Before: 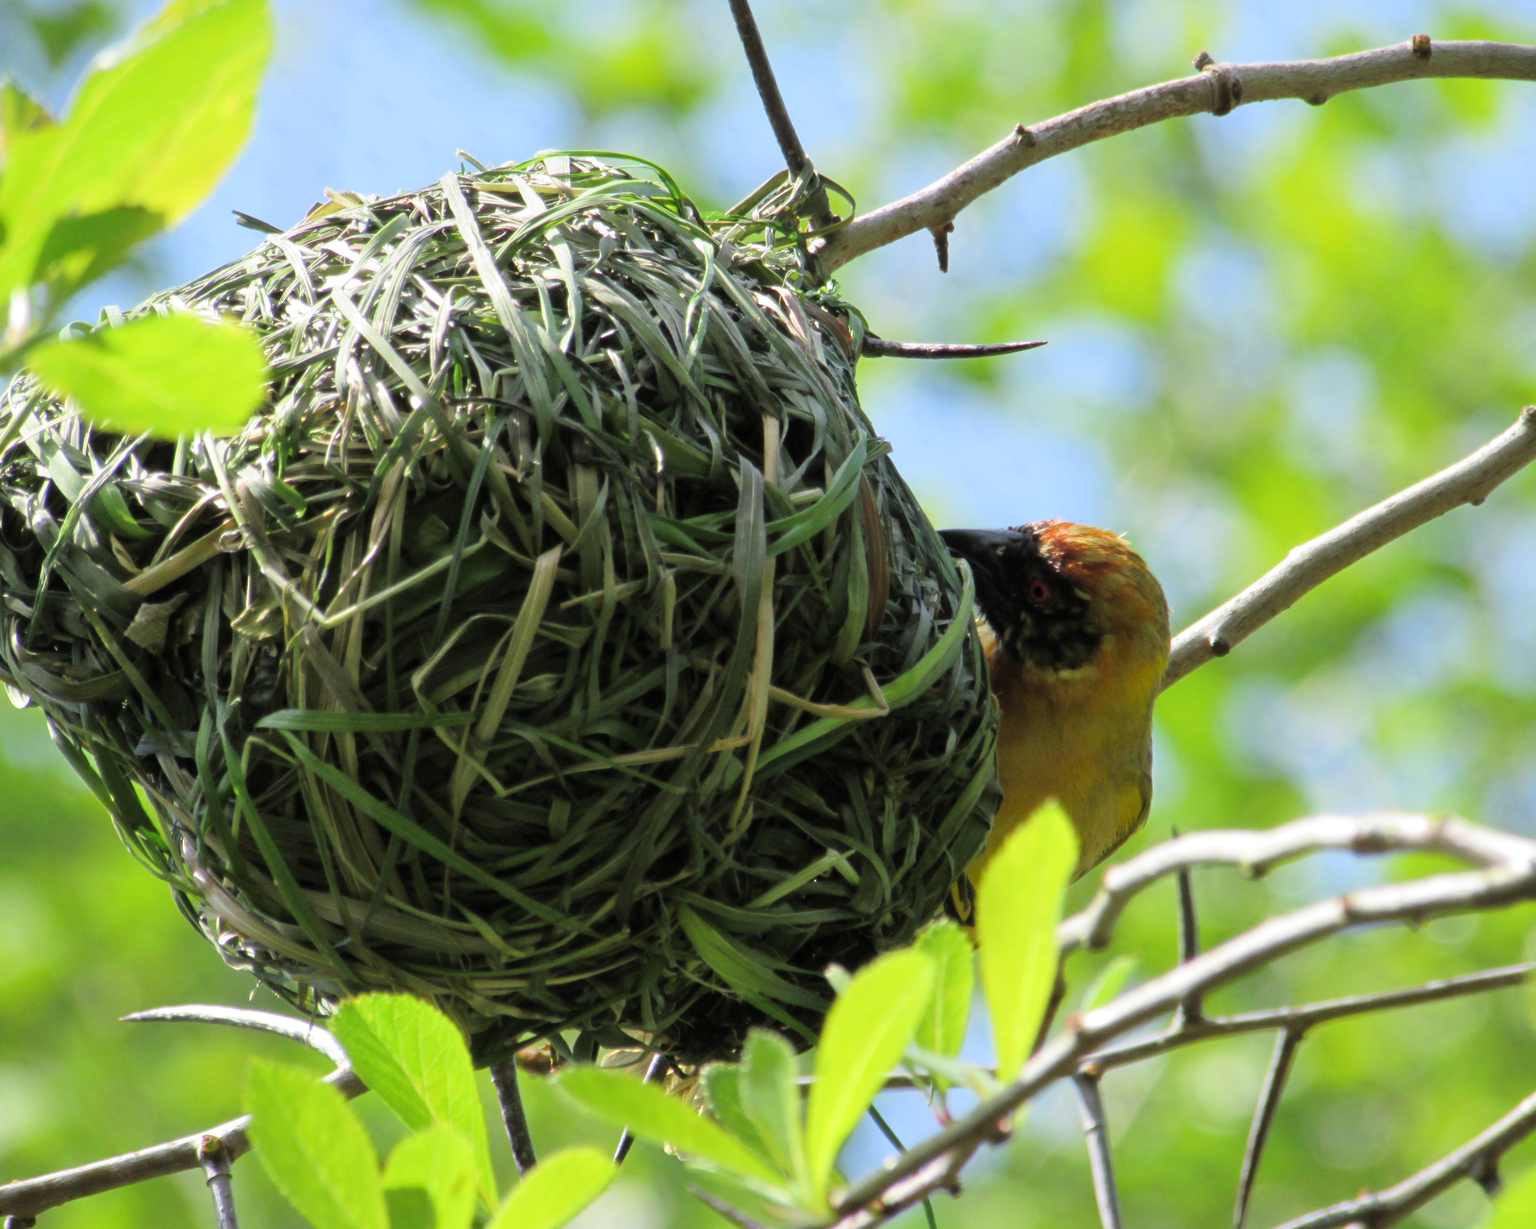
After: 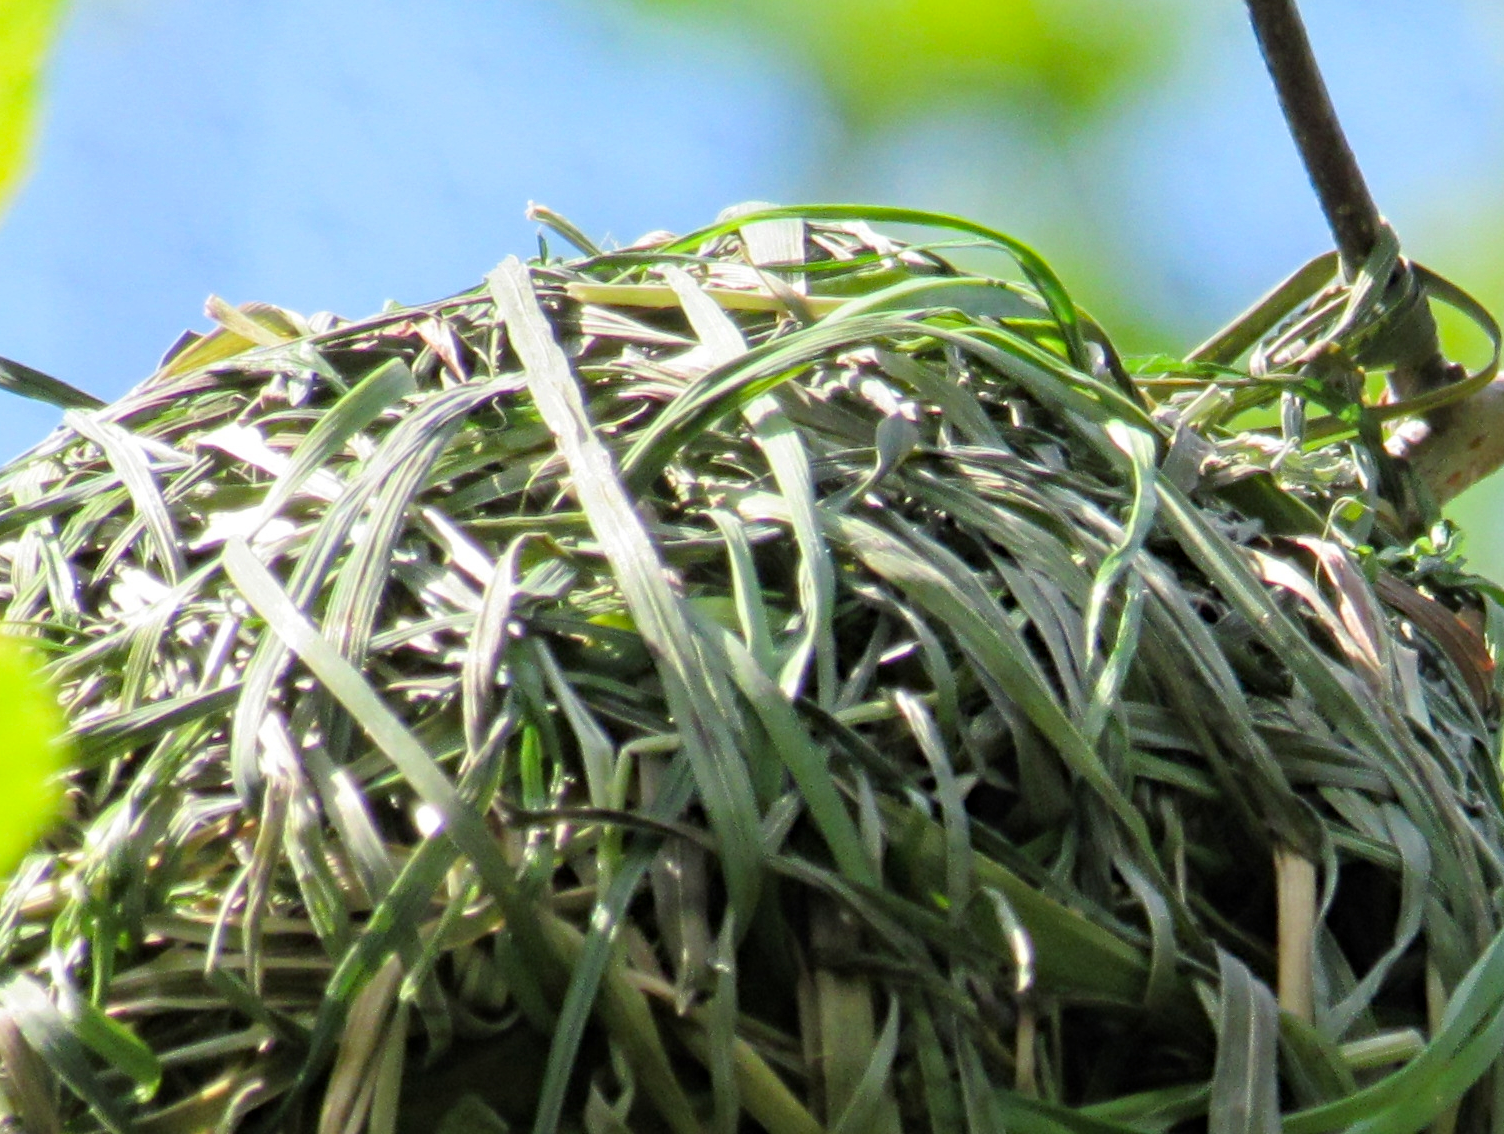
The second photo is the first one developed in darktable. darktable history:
crop: left 15.676%, top 5.43%, right 44.213%, bottom 56.764%
haze removal: strength 0.284, distance 0.246, adaptive false
